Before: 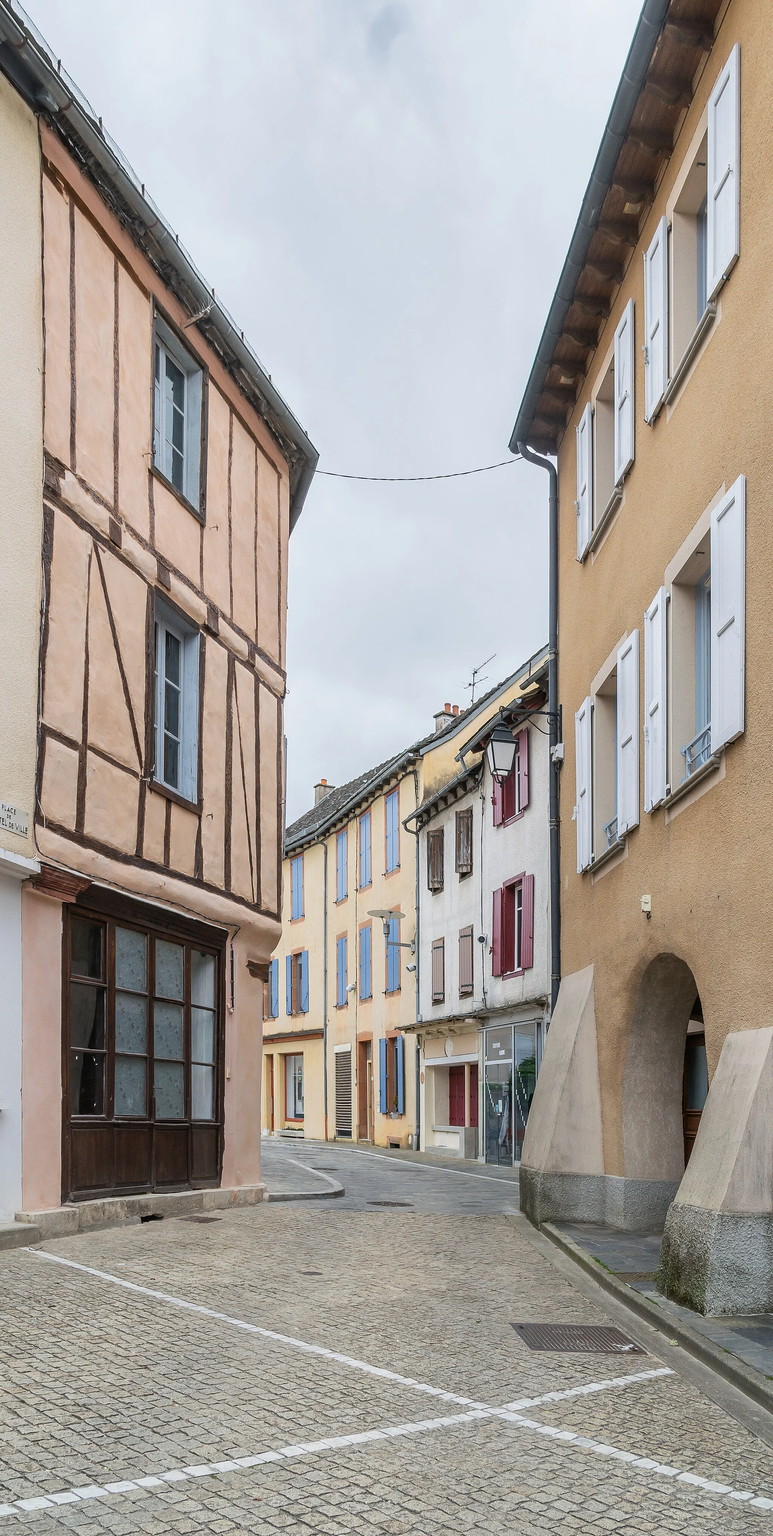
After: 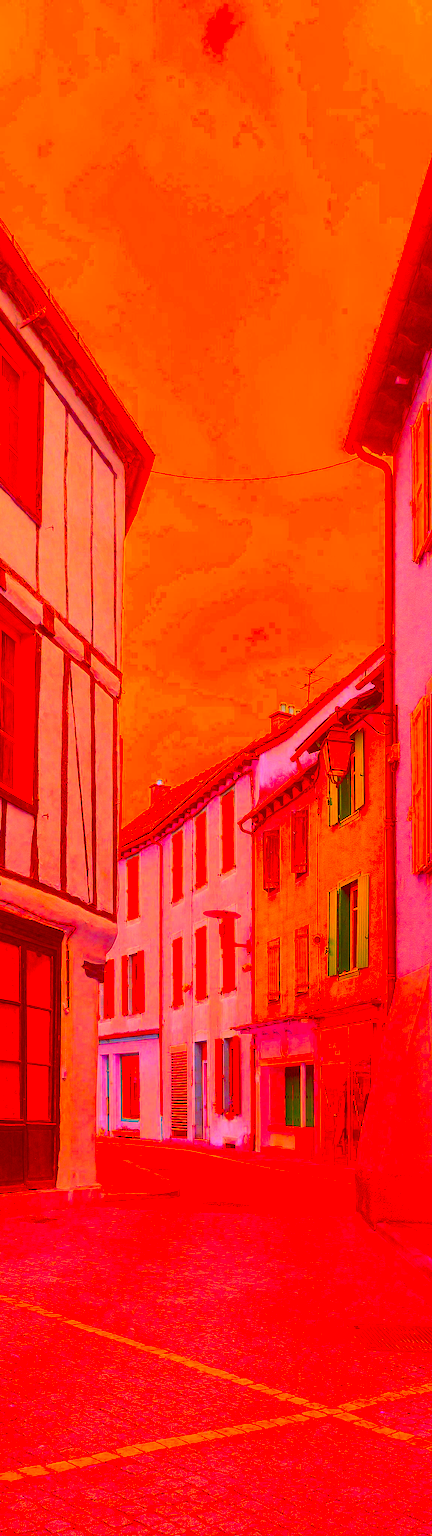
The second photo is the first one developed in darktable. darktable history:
exposure: exposure 0.496 EV, compensate exposure bias true, compensate highlight preservation false
crop: left 21.323%, right 22.663%
color balance rgb: perceptual saturation grading › global saturation 0.254%, perceptual saturation grading › highlights -17.855%, perceptual saturation grading › mid-tones 33.358%, perceptual saturation grading › shadows 50.44%, global vibrance 32.795%
color correction: highlights a* -39.66, highlights b* -39.46, shadows a* -39.81, shadows b* -39.77, saturation -2.98
